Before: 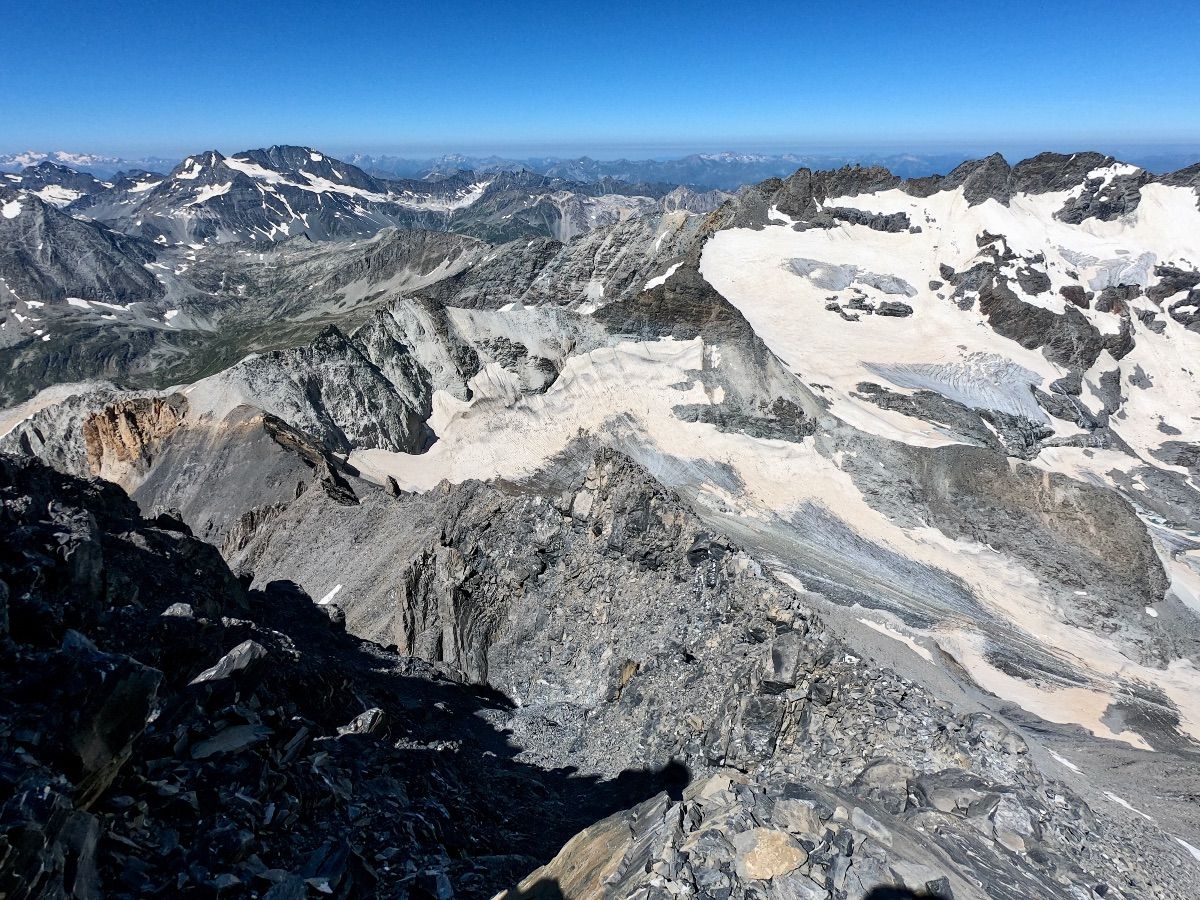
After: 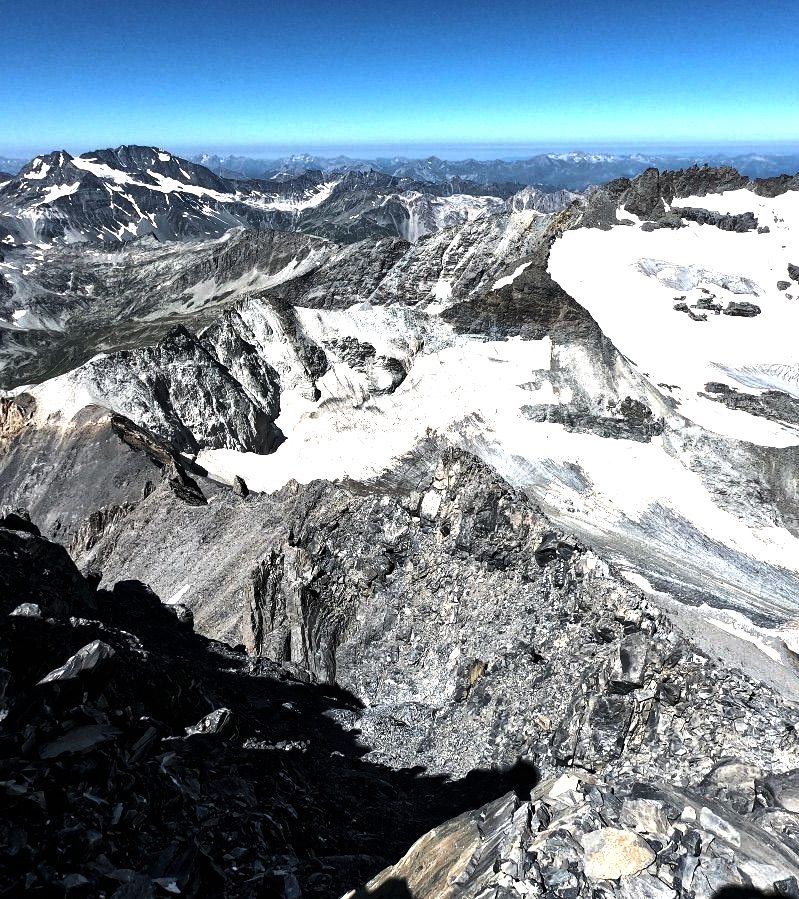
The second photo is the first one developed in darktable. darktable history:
levels: levels [0, 0.618, 1]
local contrast: mode bilateral grid, contrast 100, coarseness 100, detail 94%, midtone range 0.2
exposure: black level correction 0, exposure 0.95 EV, compensate exposure bias true, compensate highlight preservation false
shadows and highlights: shadows 25, highlights -25
crop and rotate: left 12.673%, right 20.66%
